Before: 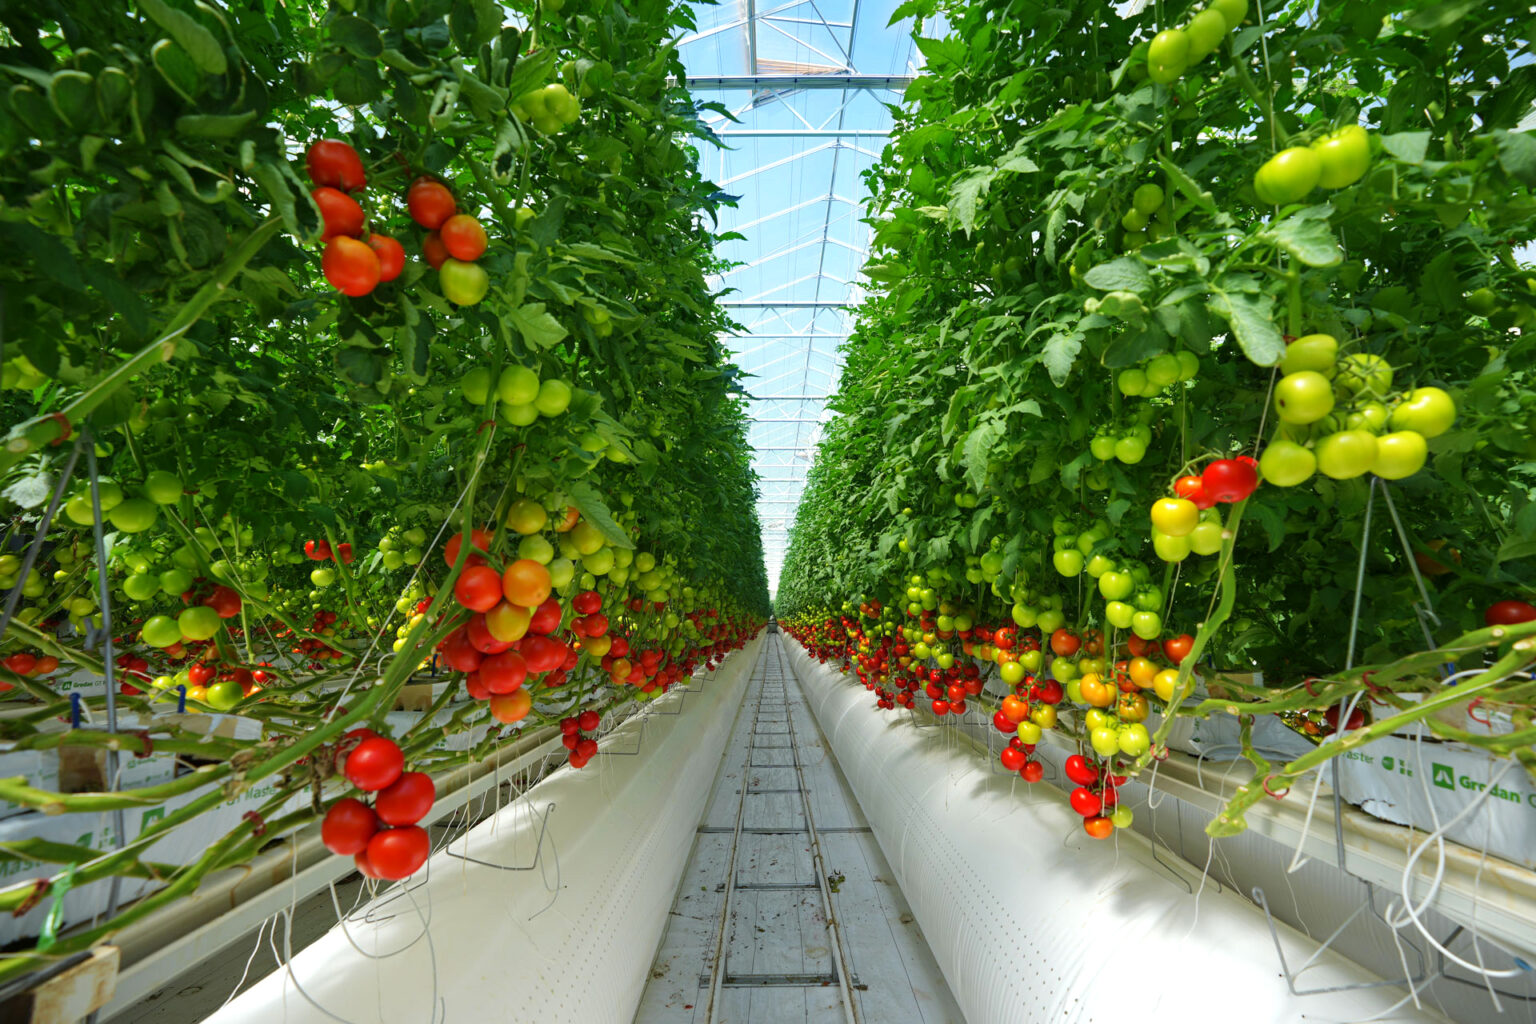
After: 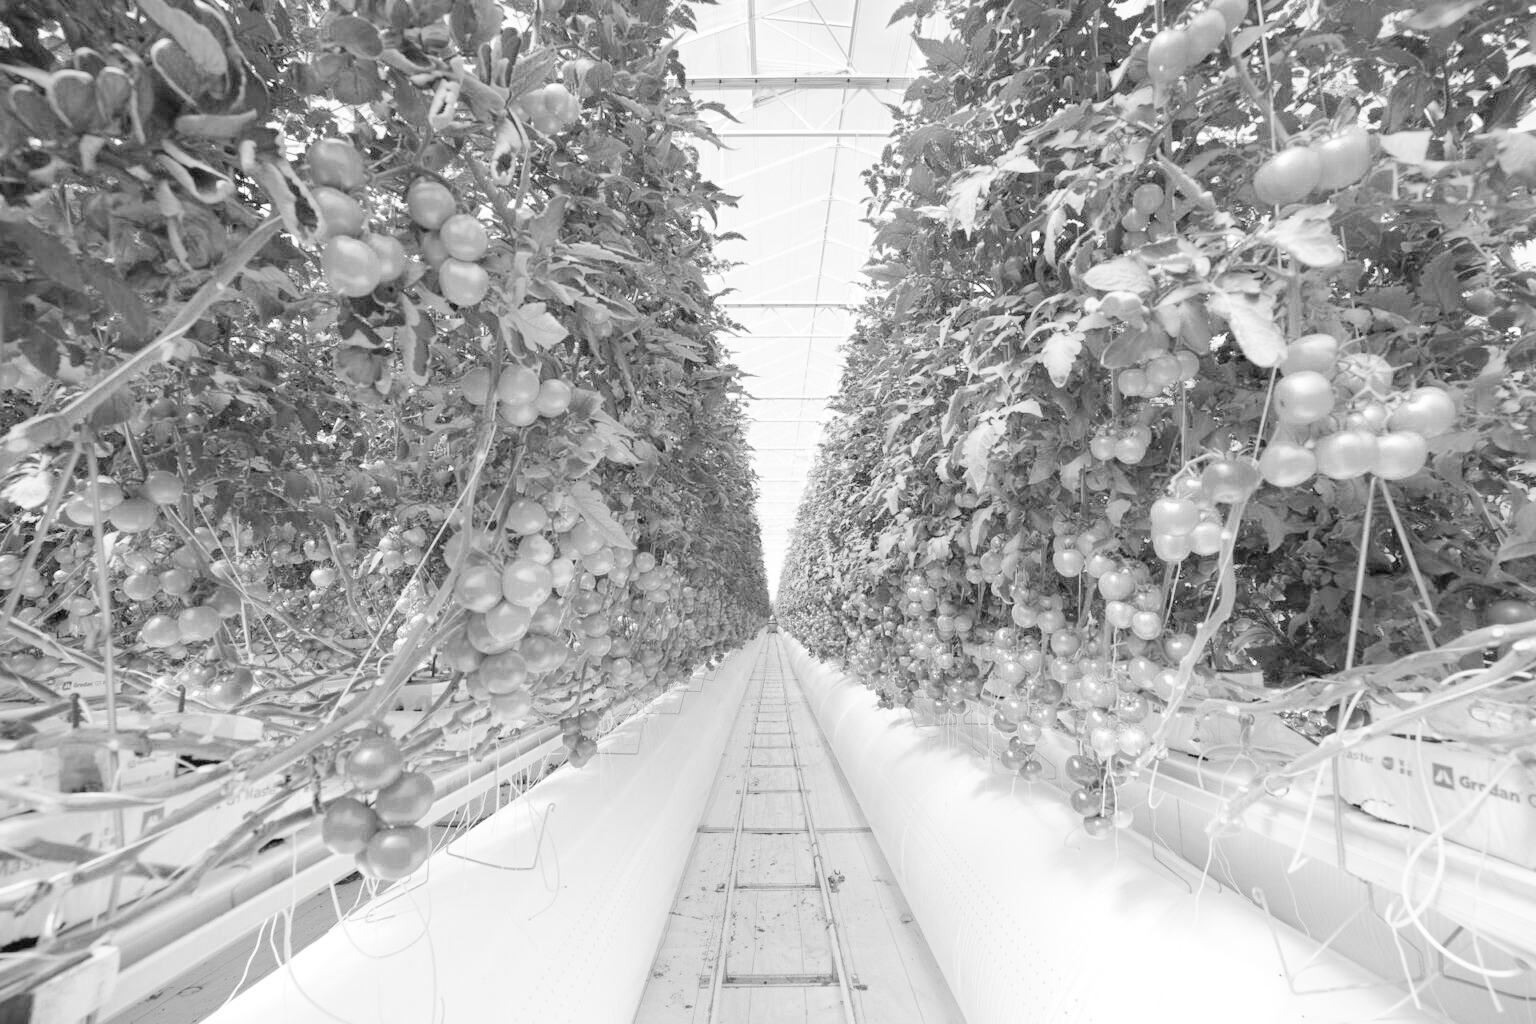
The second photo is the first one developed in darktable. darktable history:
tone curve: curves: ch0 [(0, 0) (0.003, 0.003) (0.011, 0.005) (0.025, 0.008) (0.044, 0.012) (0.069, 0.02) (0.1, 0.031) (0.136, 0.047) (0.177, 0.088) (0.224, 0.141) (0.277, 0.222) (0.335, 0.32) (0.399, 0.425) (0.468, 0.524) (0.543, 0.623) (0.623, 0.716) (0.709, 0.796) (0.801, 0.88) (0.898, 0.959) (1, 1)], preserve colors none
color look up table: target L [83.28, 62.2, 55.83, 73.95, 69.22, 42.92, 49.44, 59.81, 39.99, 47.94, 26.24, 200.19, 74.34, 95.62, 86.52, 67.25, 66.05, 56.71, 64.04, 44.96, 55.25, 36.15, 45.56, 37.4, 33.75, 14.09, 94.1, 87.32, 75.5, 68.43, 75.5, 72.38, 63.22, 68.83, 57.05, 64.04, 50.32, 41.85, 41.85, 29.31, 15.91, 80.91, 90.41, 68.83, 66.05, 54.67, 50.9, 54.96, 5.937], target a [0, 0, 0.001, 0, 0, 0.001, 0, 0, 0.001, 0.001, 0.001, 0, 0, -0.01, 0, 0, 0, 0.001, 0, 0.001 ×7, -0.006, 0 ×9, 0.001 ×5, 0, -0.003, 0, 0, 0.001, 0.001, -0.001, 0.001], target b [0.005, 0, -0.002, 0.003, 0.003, -0.004, -0.002, 0, -0.004, -0.002, -0.004, 0, 0.003, 0.082, 0.005, 0.003, 0.003, -0.002, 0.004, -0.003, -0.002, -0.004, -0.003, -0.004, -0.004, -0.003, 0.029, 0.005, 0.003 ×4, 0, 0.003, 0, 0.004, -0.003, -0.004, -0.004, -0.005, -0.003, 0.003, 0.029, 0.003, 0.003, -0.002, -0.003, -0.003, -0.001], num patches 49
